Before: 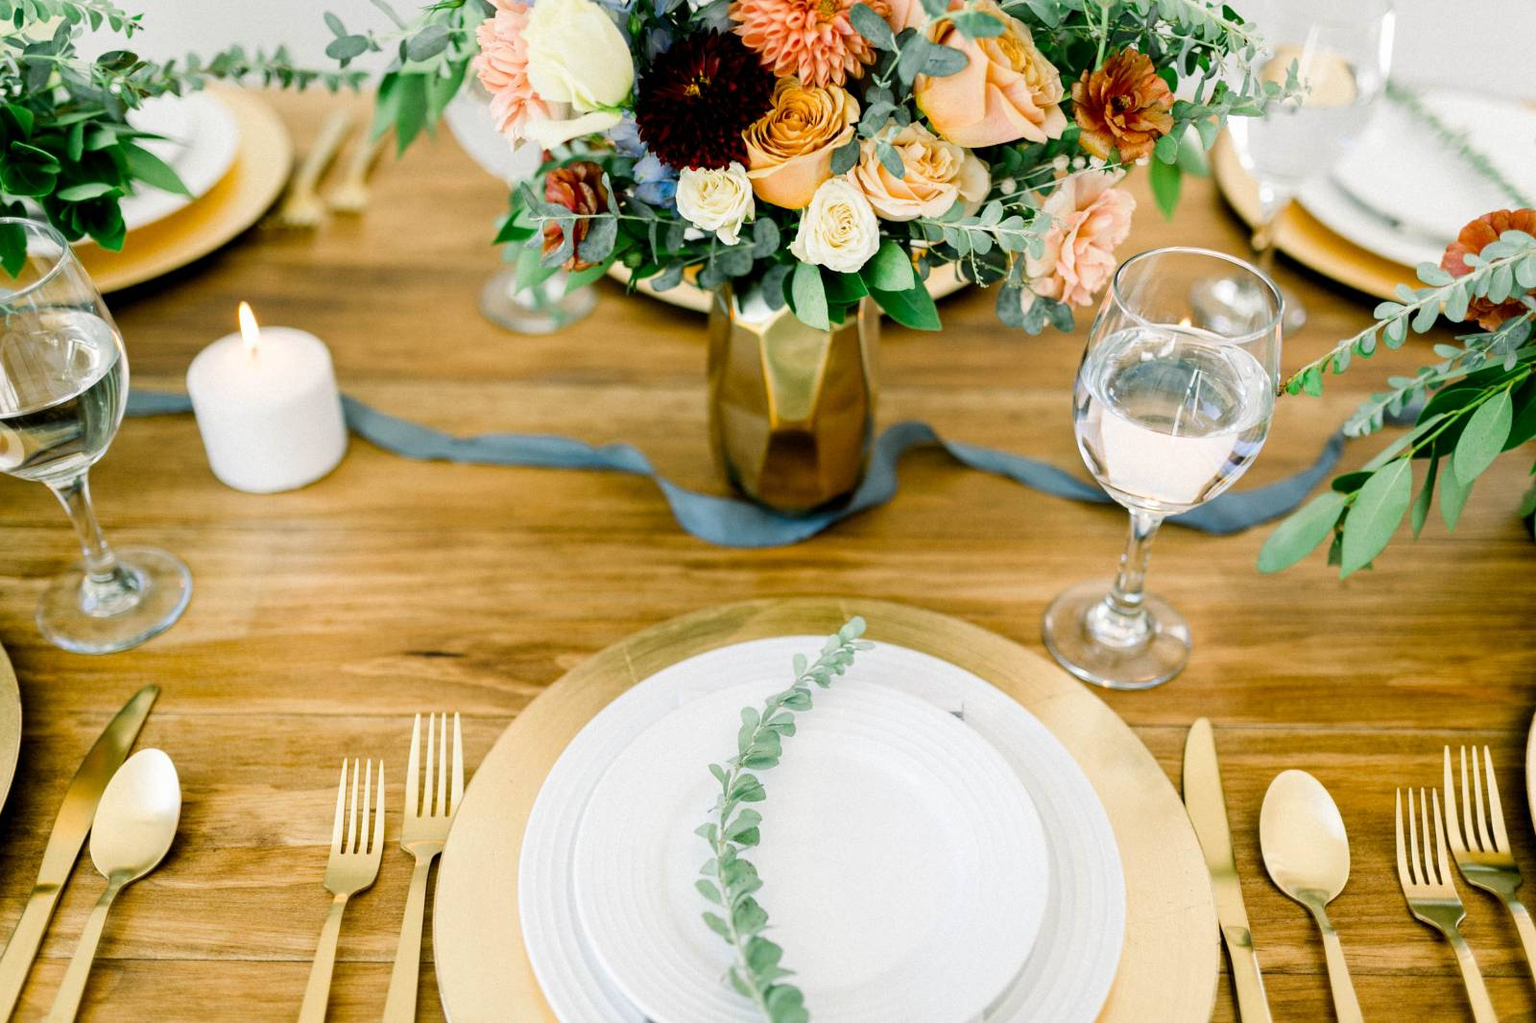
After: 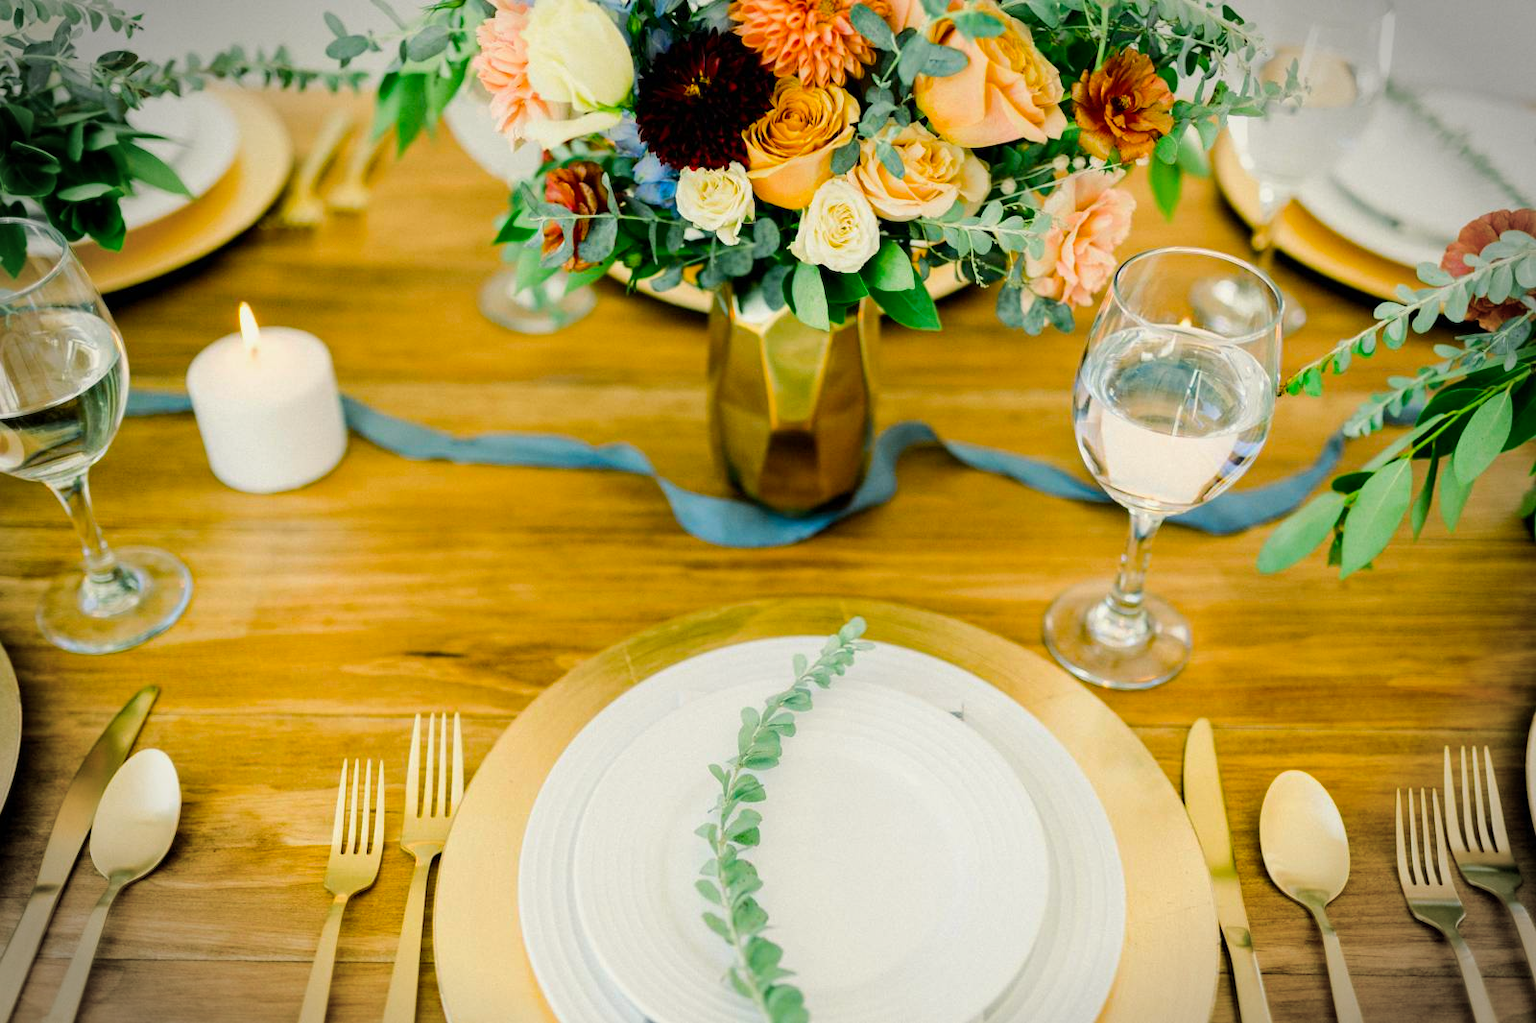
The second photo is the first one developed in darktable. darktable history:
vignetting: fall-off start 90.95%, fall-off radius 38.63%, width/height ratio 1.212, shape 1.3
color calibration: illuminant Planckian (black body), x 0.351, y 0.353, temperature 4836.45 K
exposure: exposure -0.151 EV, compensate exposure bias true, compensate highlight preservation false
color balance rgb: highlights gain › chroma 2.009%, highlights gain › hue 63.45°, perceptual saturation grading › global saturation 25.005%, perceptual brilliance grading › mid-tones 10.071%, perceptual brilliance grading › shadows 15.171%, global vibrance 20%
